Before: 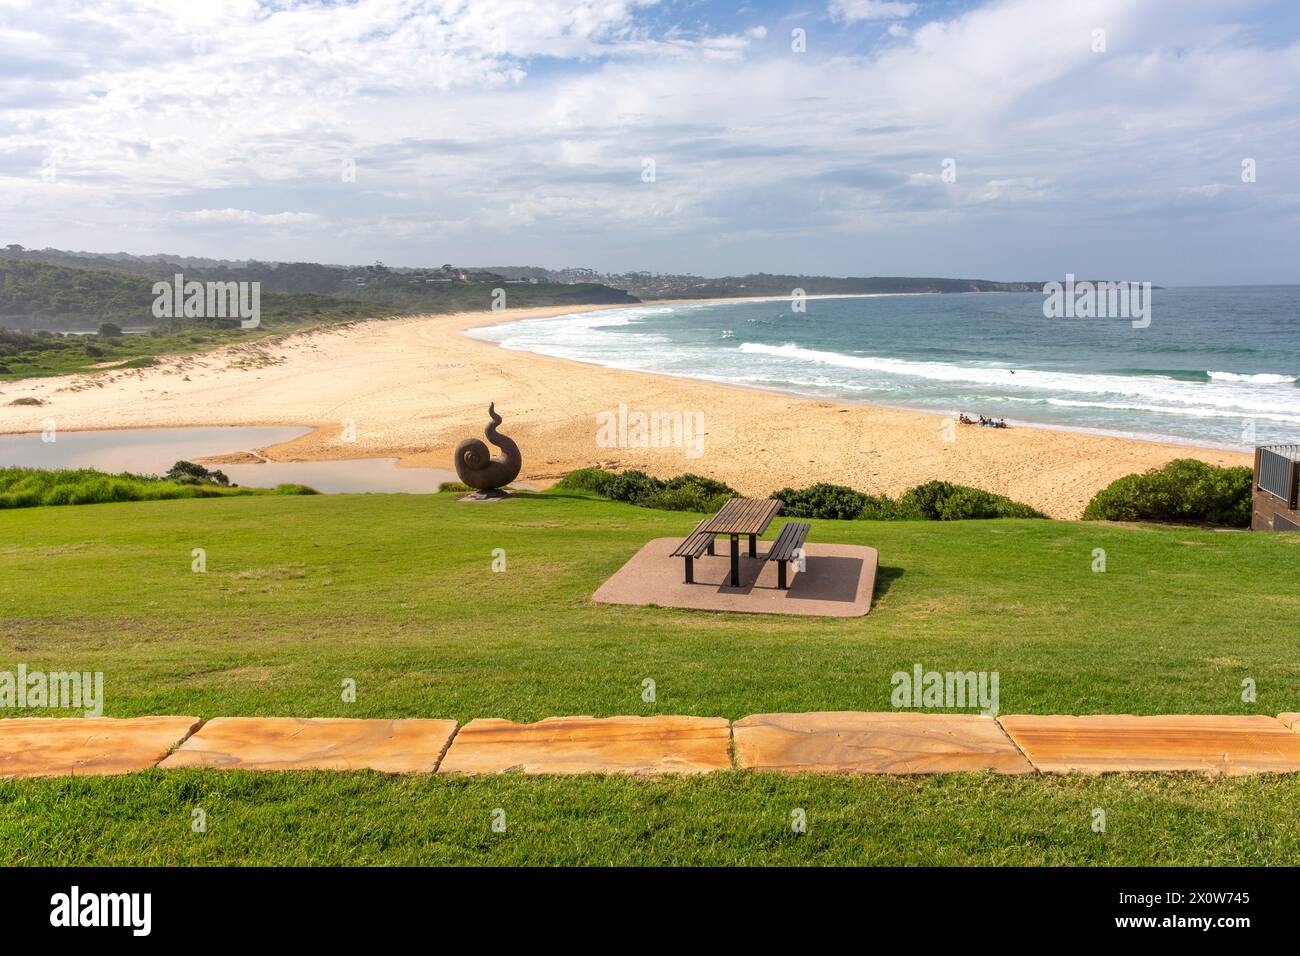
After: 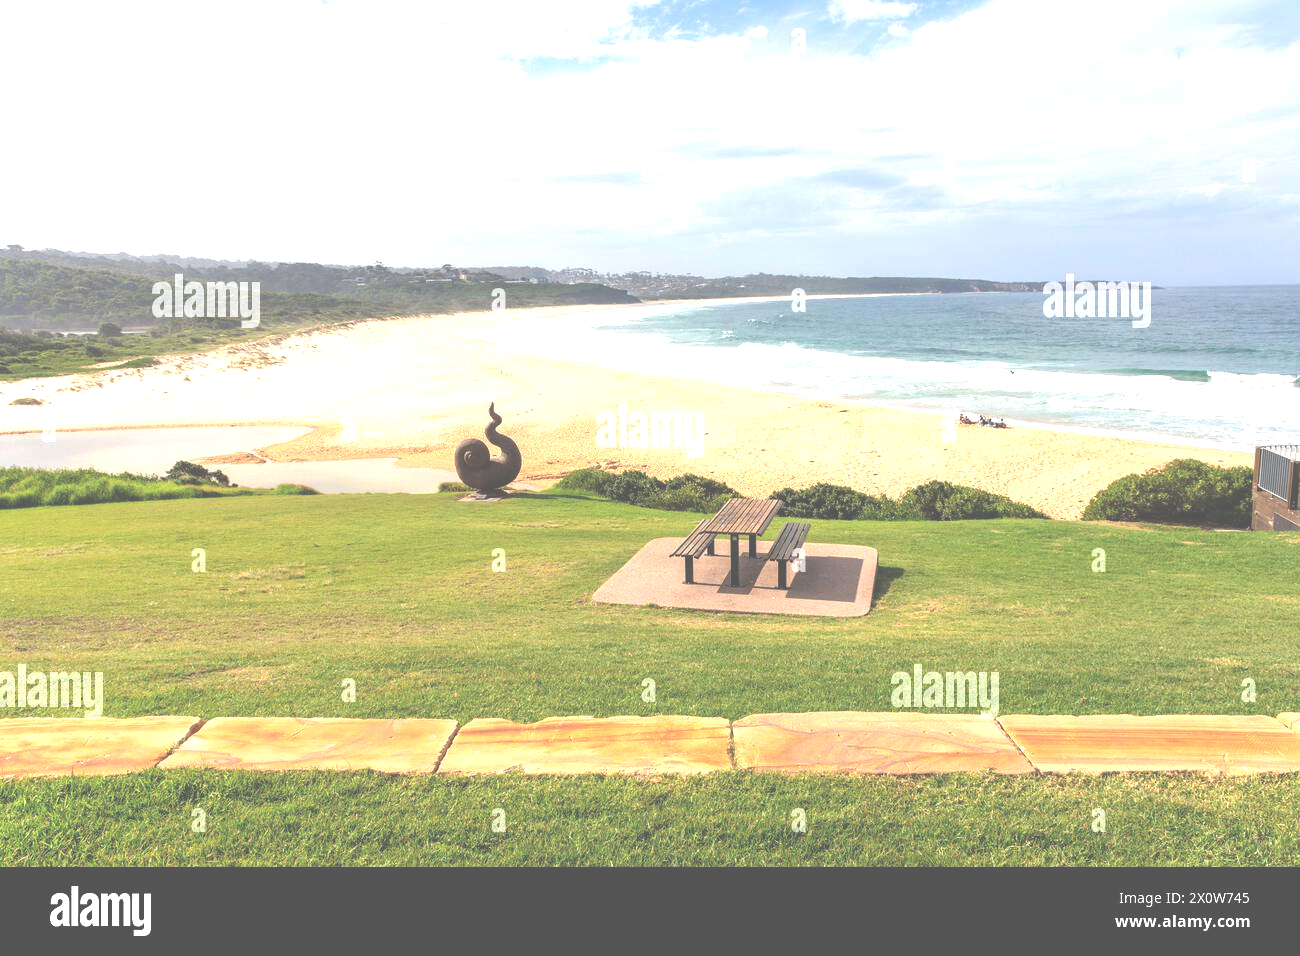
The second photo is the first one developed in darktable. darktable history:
exposure: black level correction -0.071, exposure 0.503 EV, compensate highlight preservation false
tone equalizer: -8 EV -0.379 EV, -7 EV -0.409 EV, -6 EV -0.369 EV, -5 EV -0.224 EV, -3 EV 0.201 EV, -2 EV 0.334 EV, -1 EV 0.403 EV, +0 EV 0.389 EV, edges refinement/feathering 500, mask exposure compensation -1.57 EV, preserve details no
